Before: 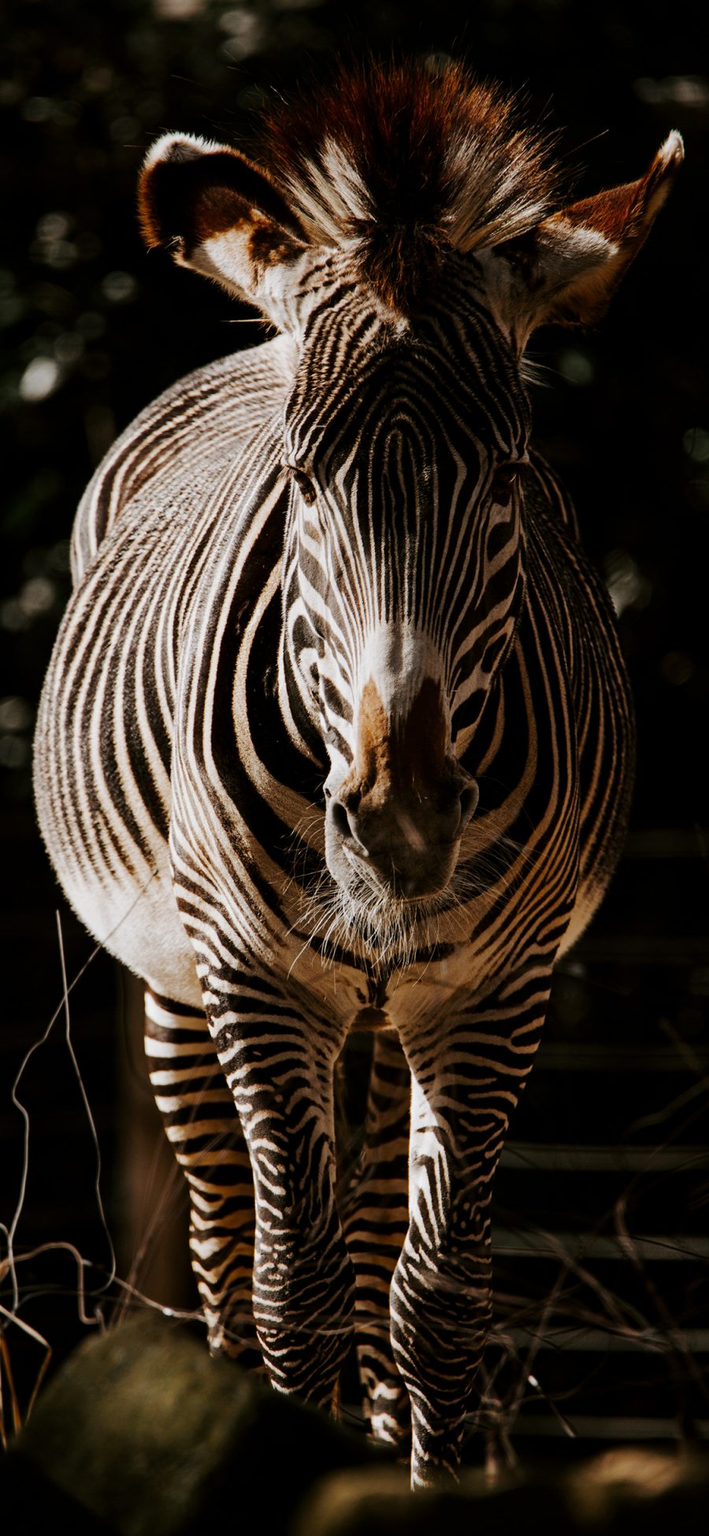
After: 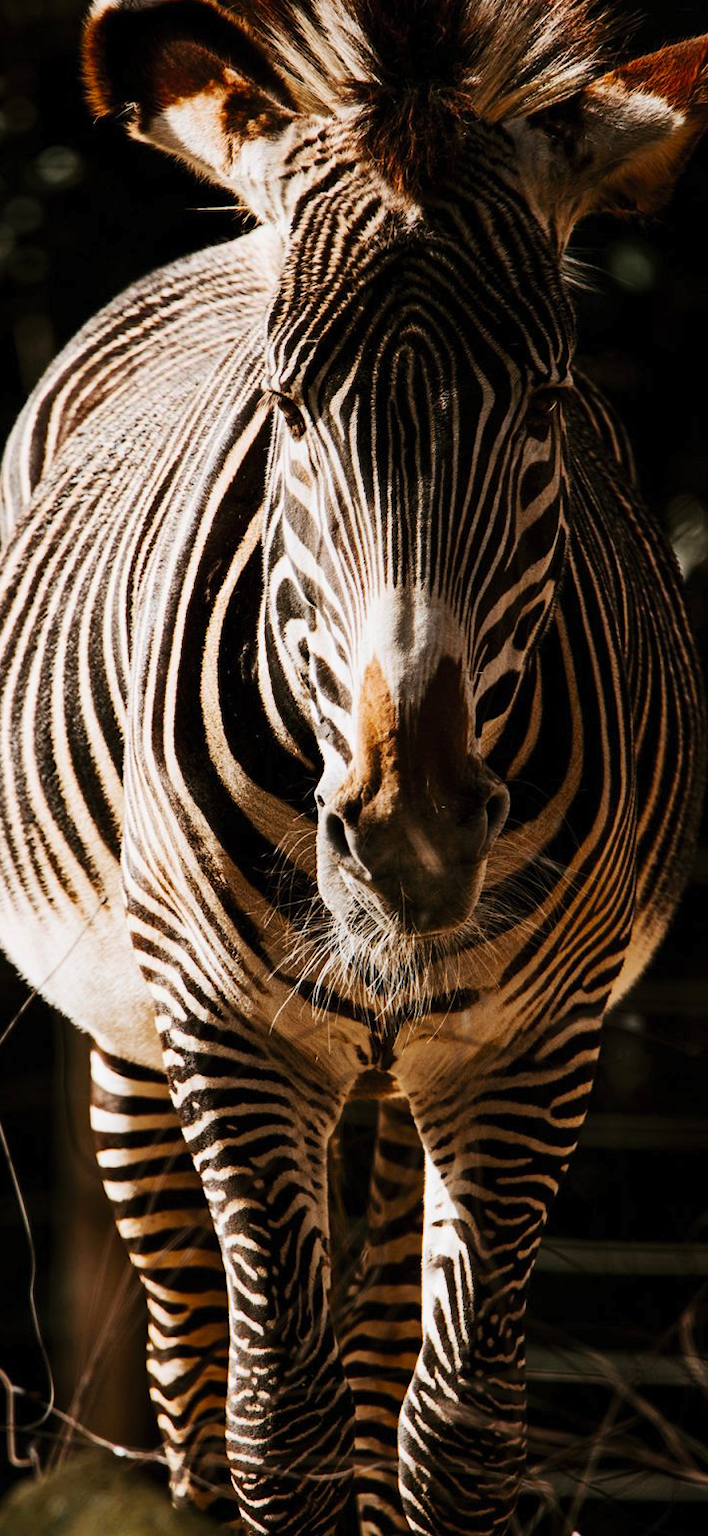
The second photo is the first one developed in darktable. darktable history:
crop and rotate: left 10.235%, top 10.075%, right 10.058%, bottom 10.191%
contrast brightness saturation: contrast 0.199, brightness 0.16, saturation 0.222
